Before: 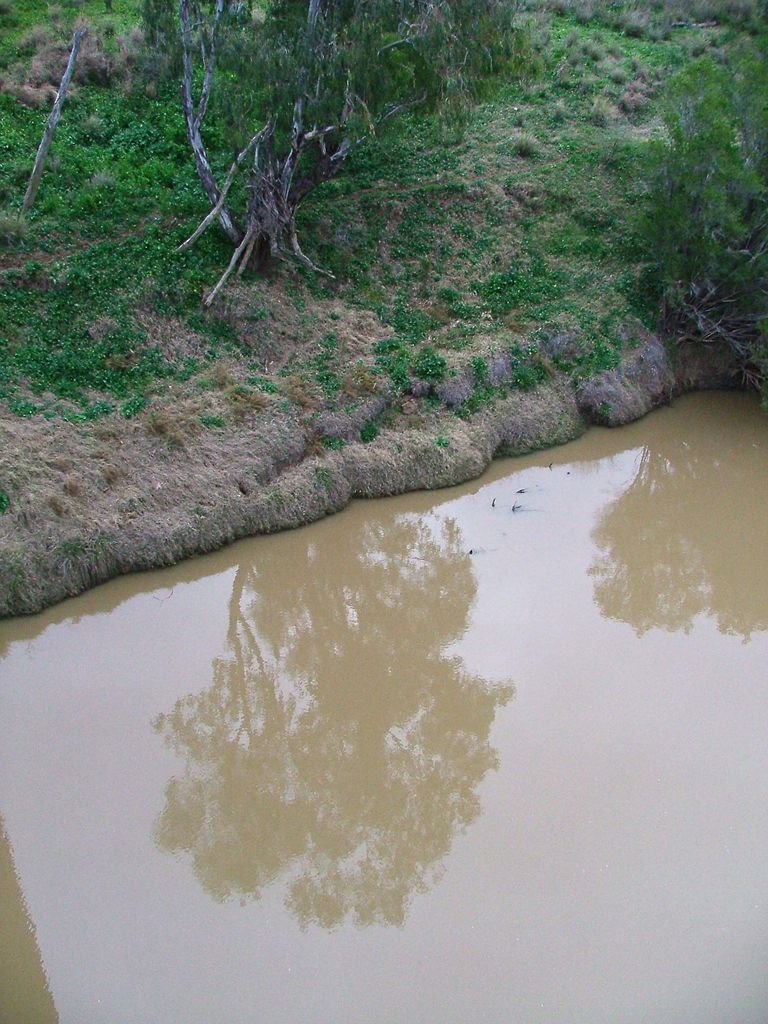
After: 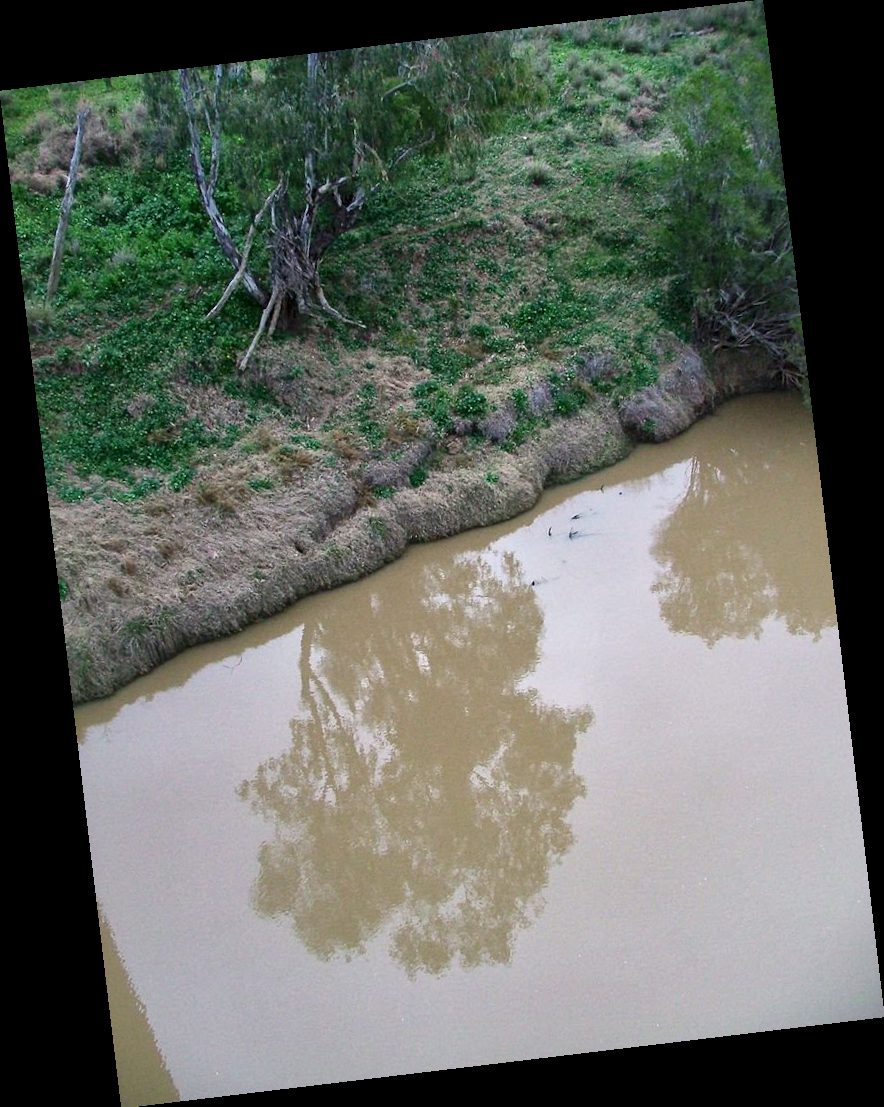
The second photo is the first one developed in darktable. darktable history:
rotate and perspective: rotation -6.83°, automatic cropping off
local contrast: mode bilateral grid, contrast 20, coarseness 50, detail 140%, midtone range 0.2
